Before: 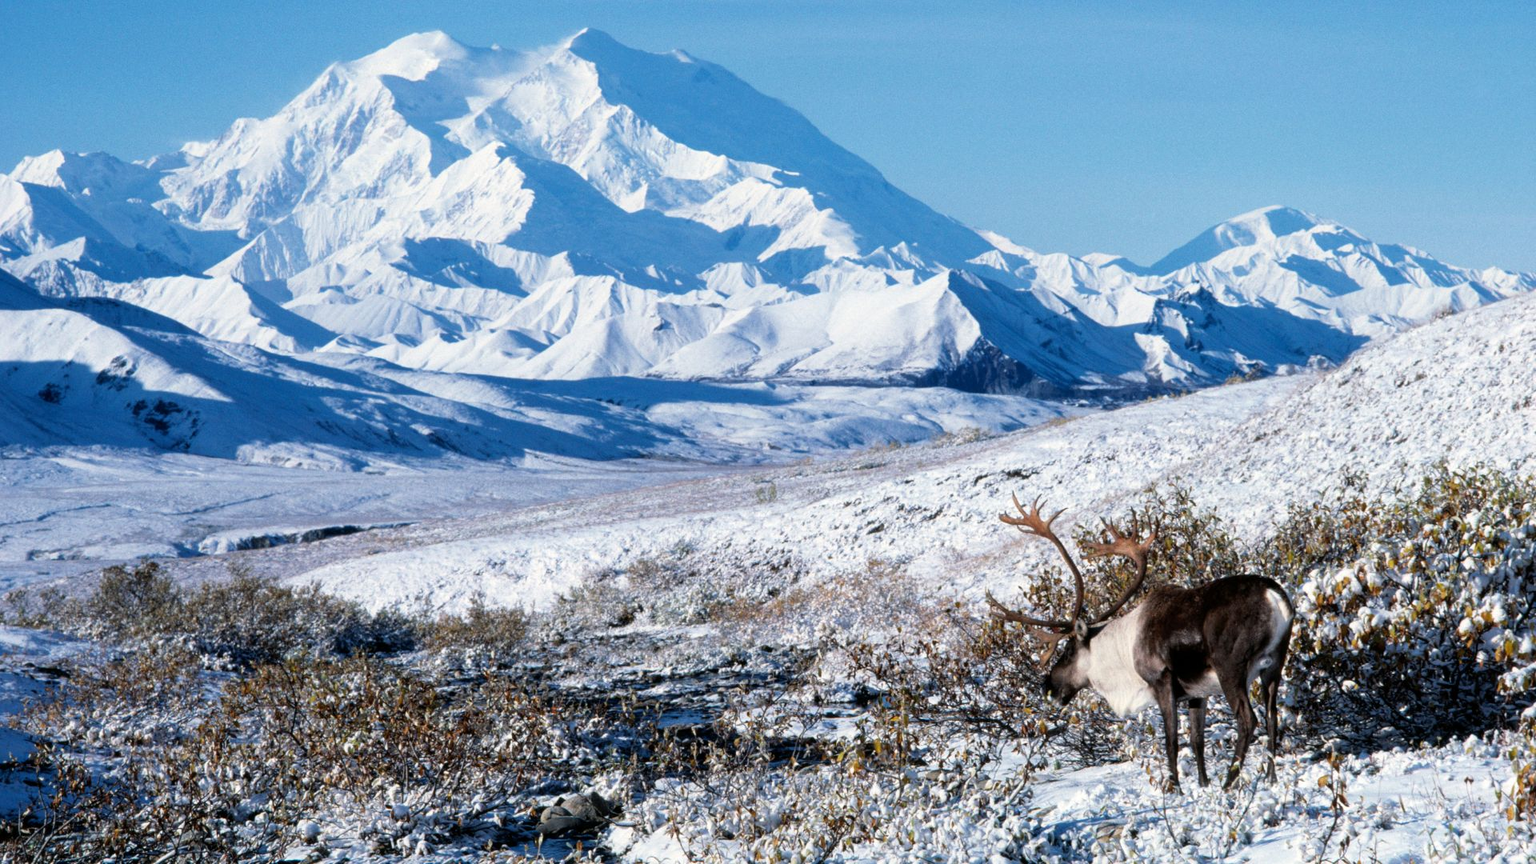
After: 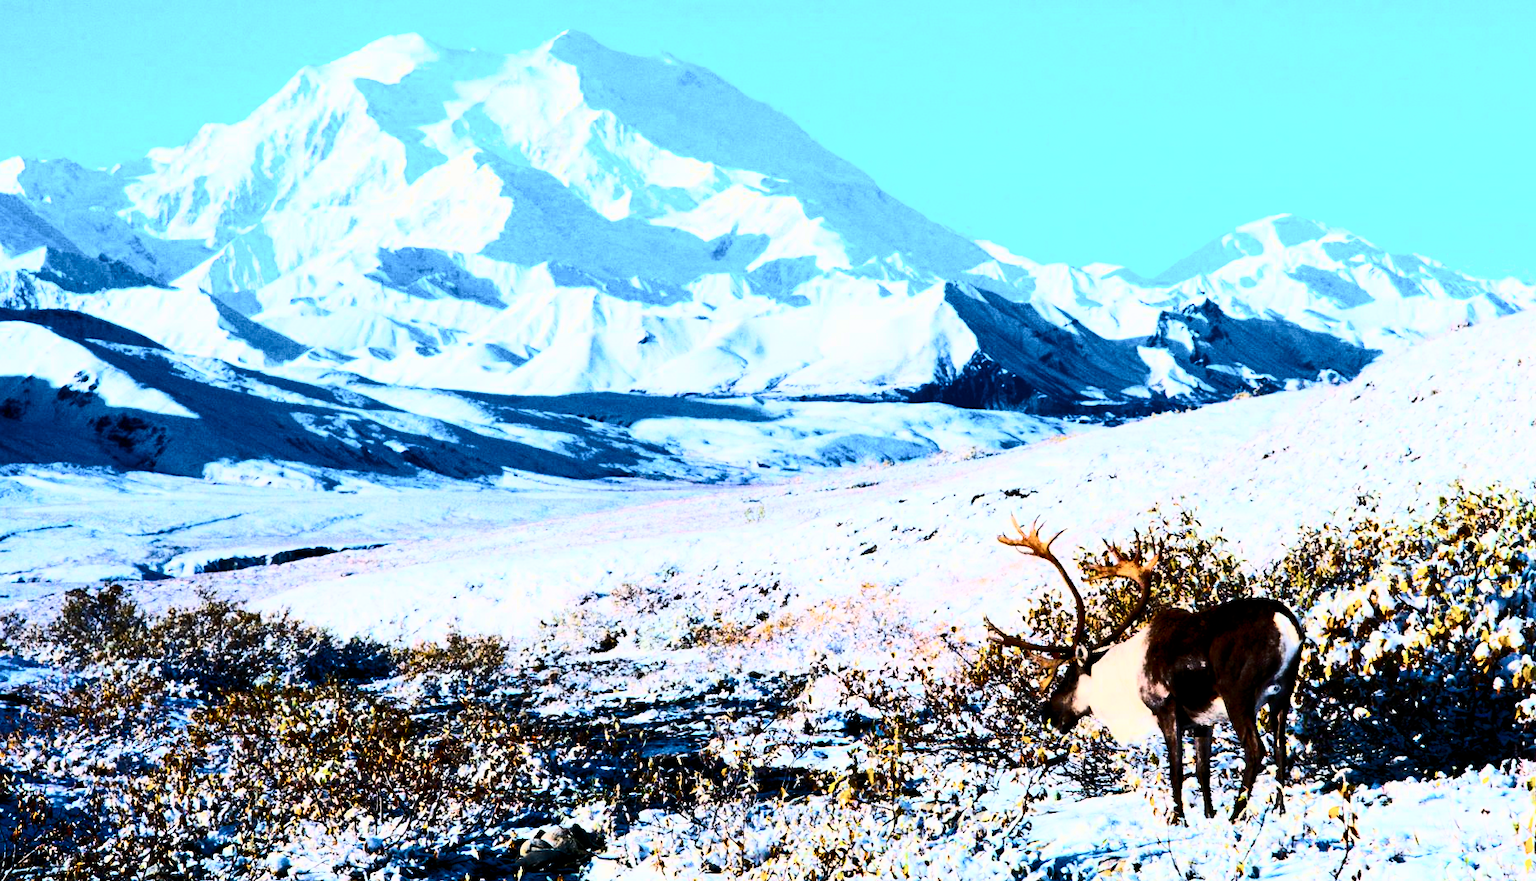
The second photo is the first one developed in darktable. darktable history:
contrast brightness saturation: contrast 0.935, brightness 0.191
crop and rotate: left 2.677%, right 1.14%, bottom 1.779%
filmic rgb: black relative exposure -7.65 EV, white relative exposure 4.56 EV, threshold 3.06 EV, hardness 3.61, enable highlight reconstruction true
color balance rgb: shadows lift › luminance -10.249%, power › hue 214.72°, linear chroma grading › highlights 99.862%, linear chroma grading › global chroma 23.562%, perceptual saturation grading › global saturation 30.96%, global vibrance 20%
exposure: black level correction 0.001, exposure 0.298 EV, compensate highlight preservation false
